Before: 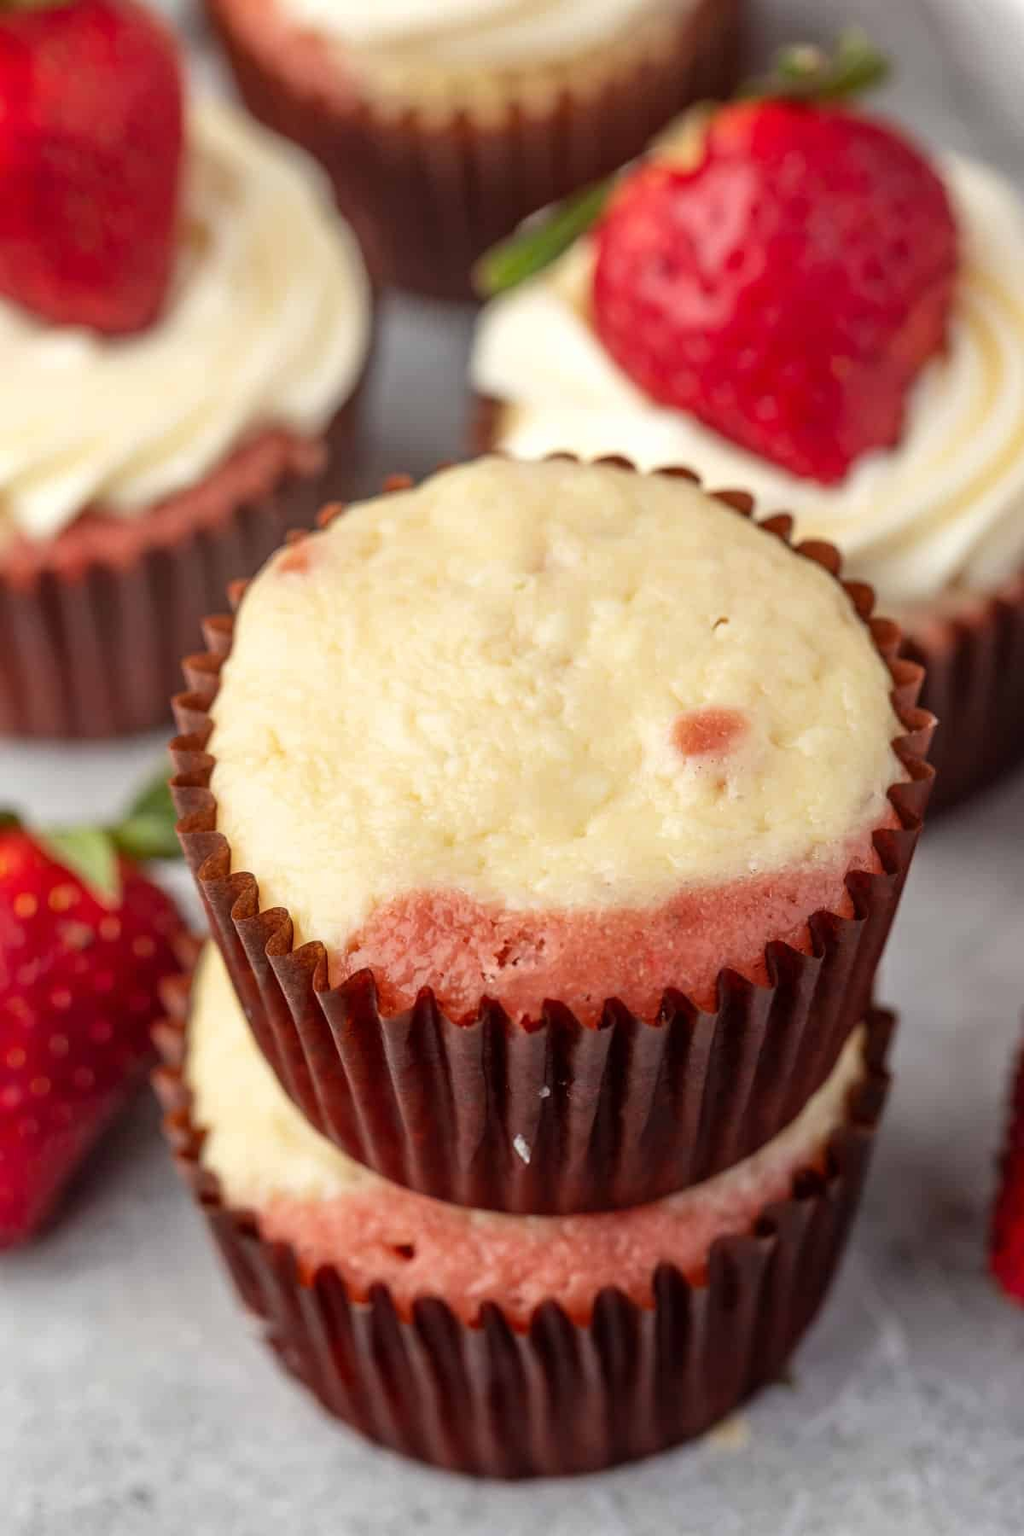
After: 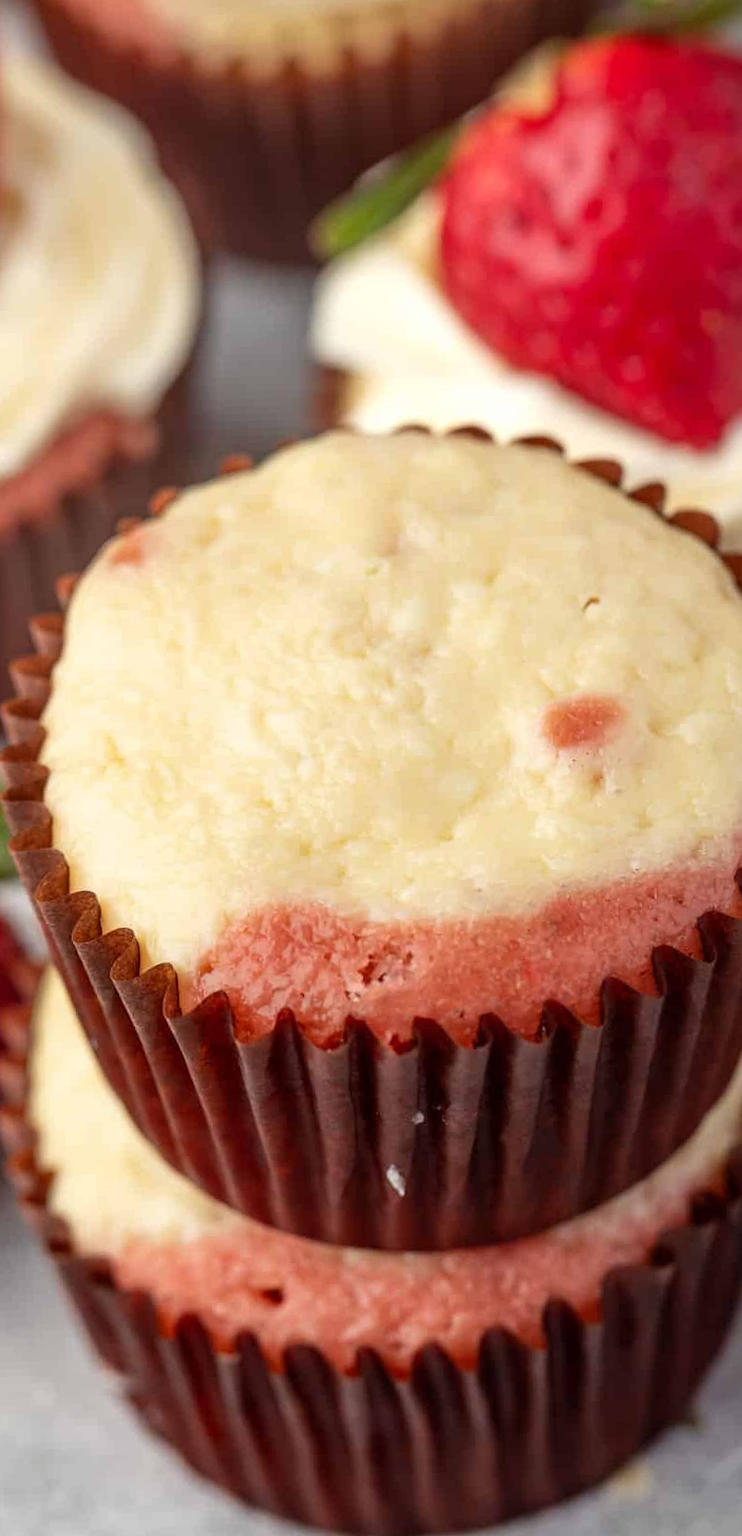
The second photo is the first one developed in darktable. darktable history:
crop: left 16.899%, right 16.556%
rotate and perspective: rotation -2°, crop left 0.022, crop right 0.978, crop top 0.049, crop bottom 0.951
